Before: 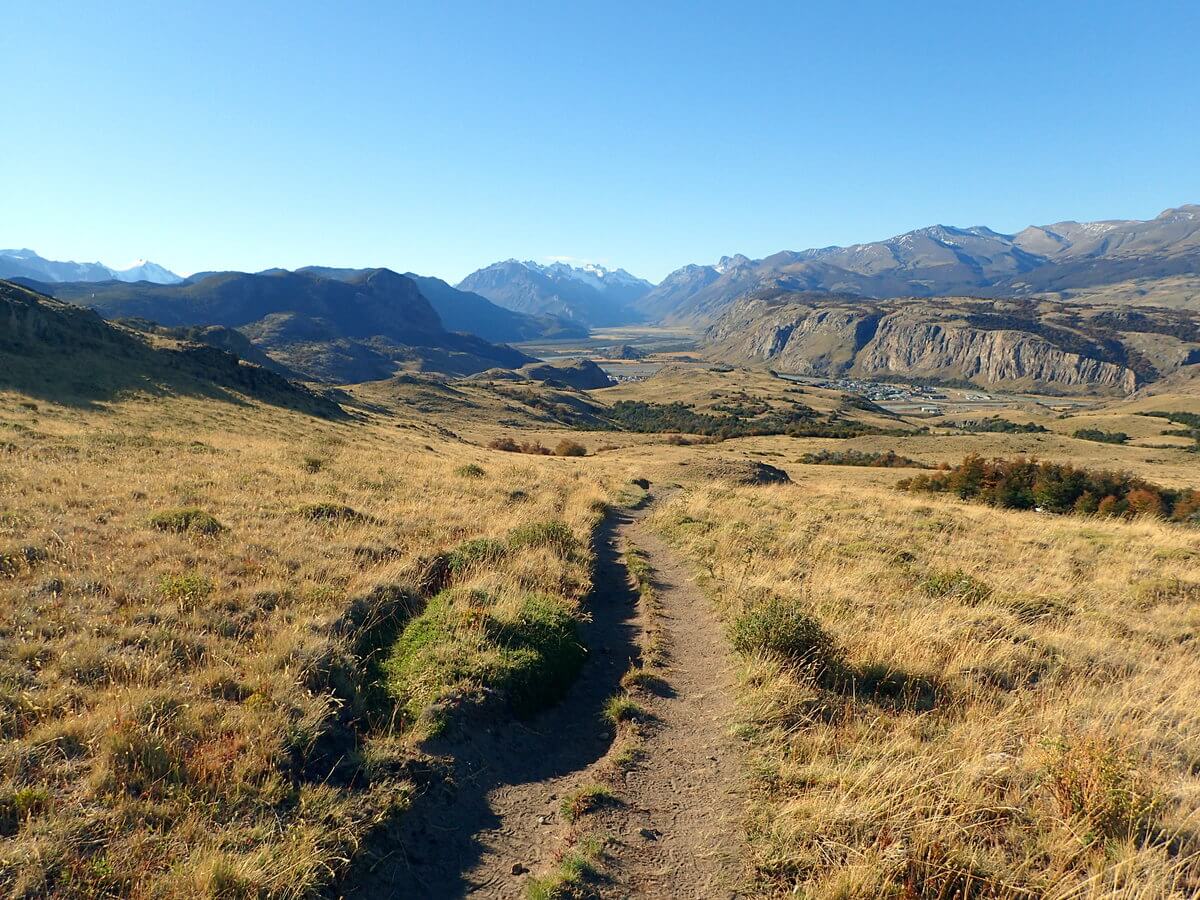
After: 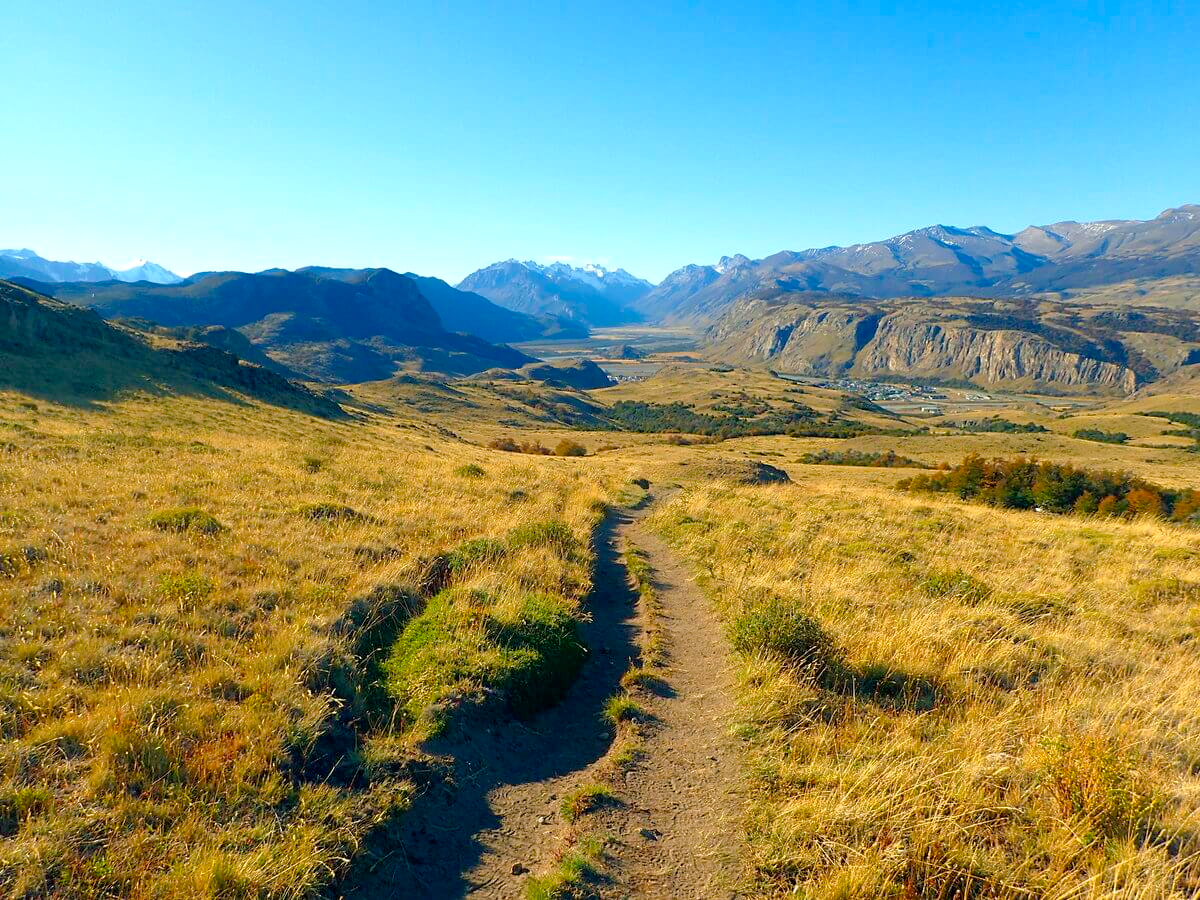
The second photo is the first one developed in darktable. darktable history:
tone equalizer: -8 EV 0.231 EV, -7 EV 0.38 EV, -6 EV 0.42 EV, -5 EV 0.256 EV, -3 EV -0.253 EV, -2 EV -0.408 EV, -1 EV -0.399 EV, +0 EV -0.266 EV, edges refinement/feathering 500, mask exposure compensation -1.57 EV, preserve details no
shadows and highlights: shadows -31.88, highlights 29.36
color balance rgb: shadows lift › luminance -7.528%, shadows lift › chroma 2.186%, shadows lift › hue 164.1°, perceptual saturation grading › global saturation 28.442%, perceptual saturation grading › mid-tones 12.086%, perceptual saturation grading › shadows 9.12%, global vibrance 20%
exposure: black level correction 0.001, exposure 0.499 EV, compensate highlight preservation false
